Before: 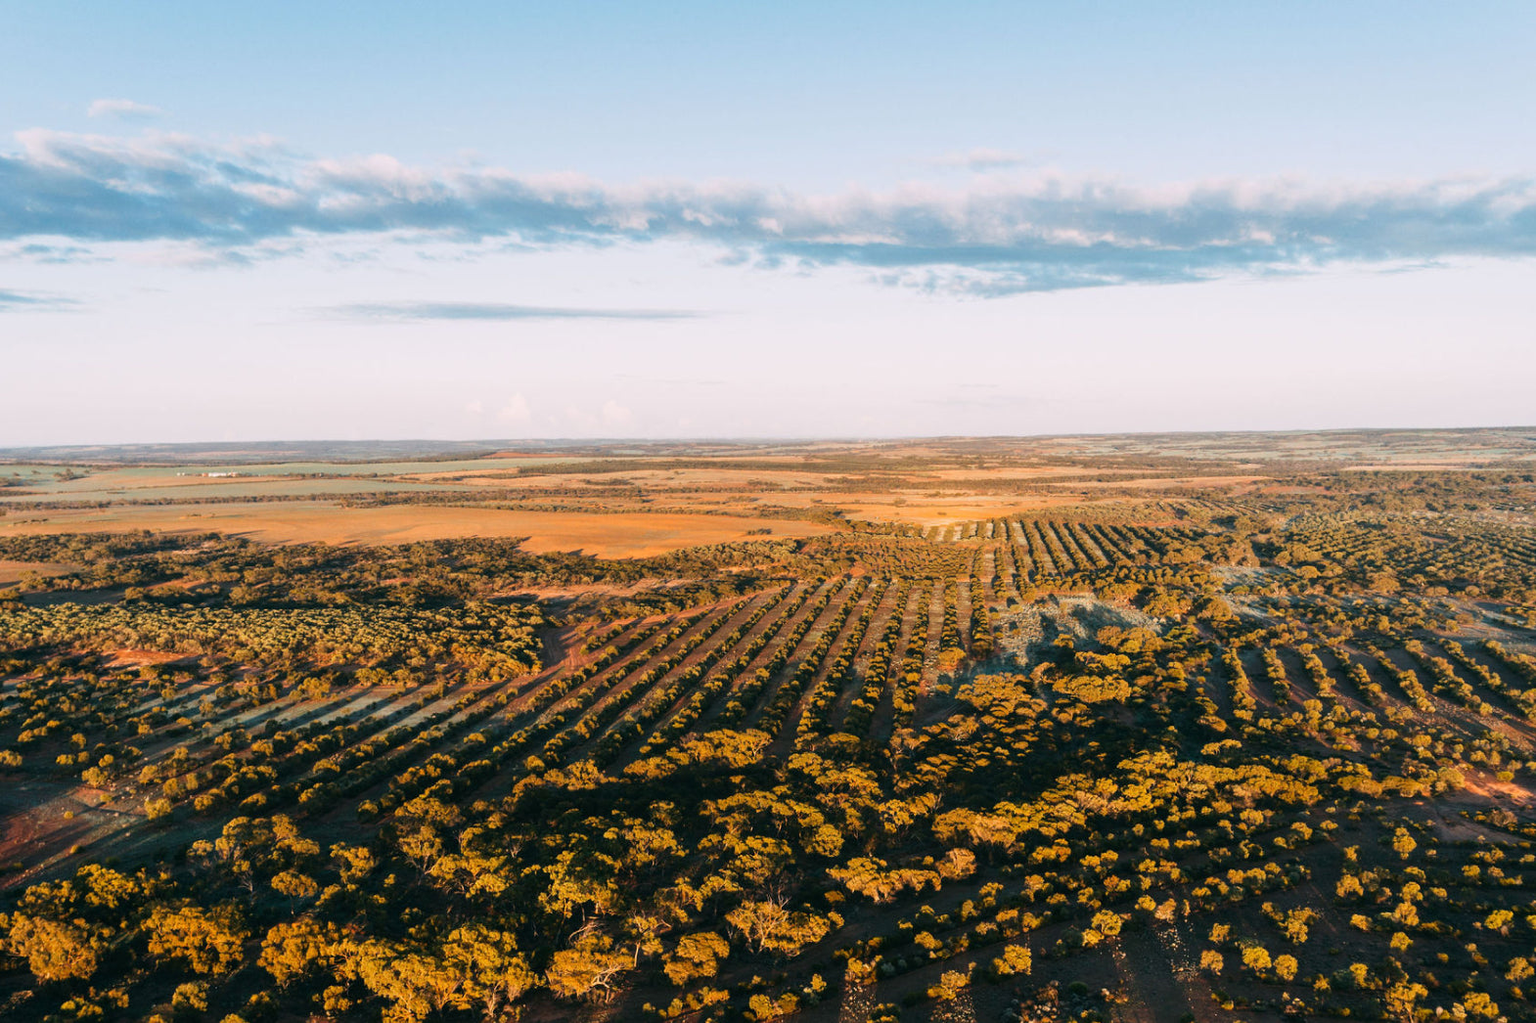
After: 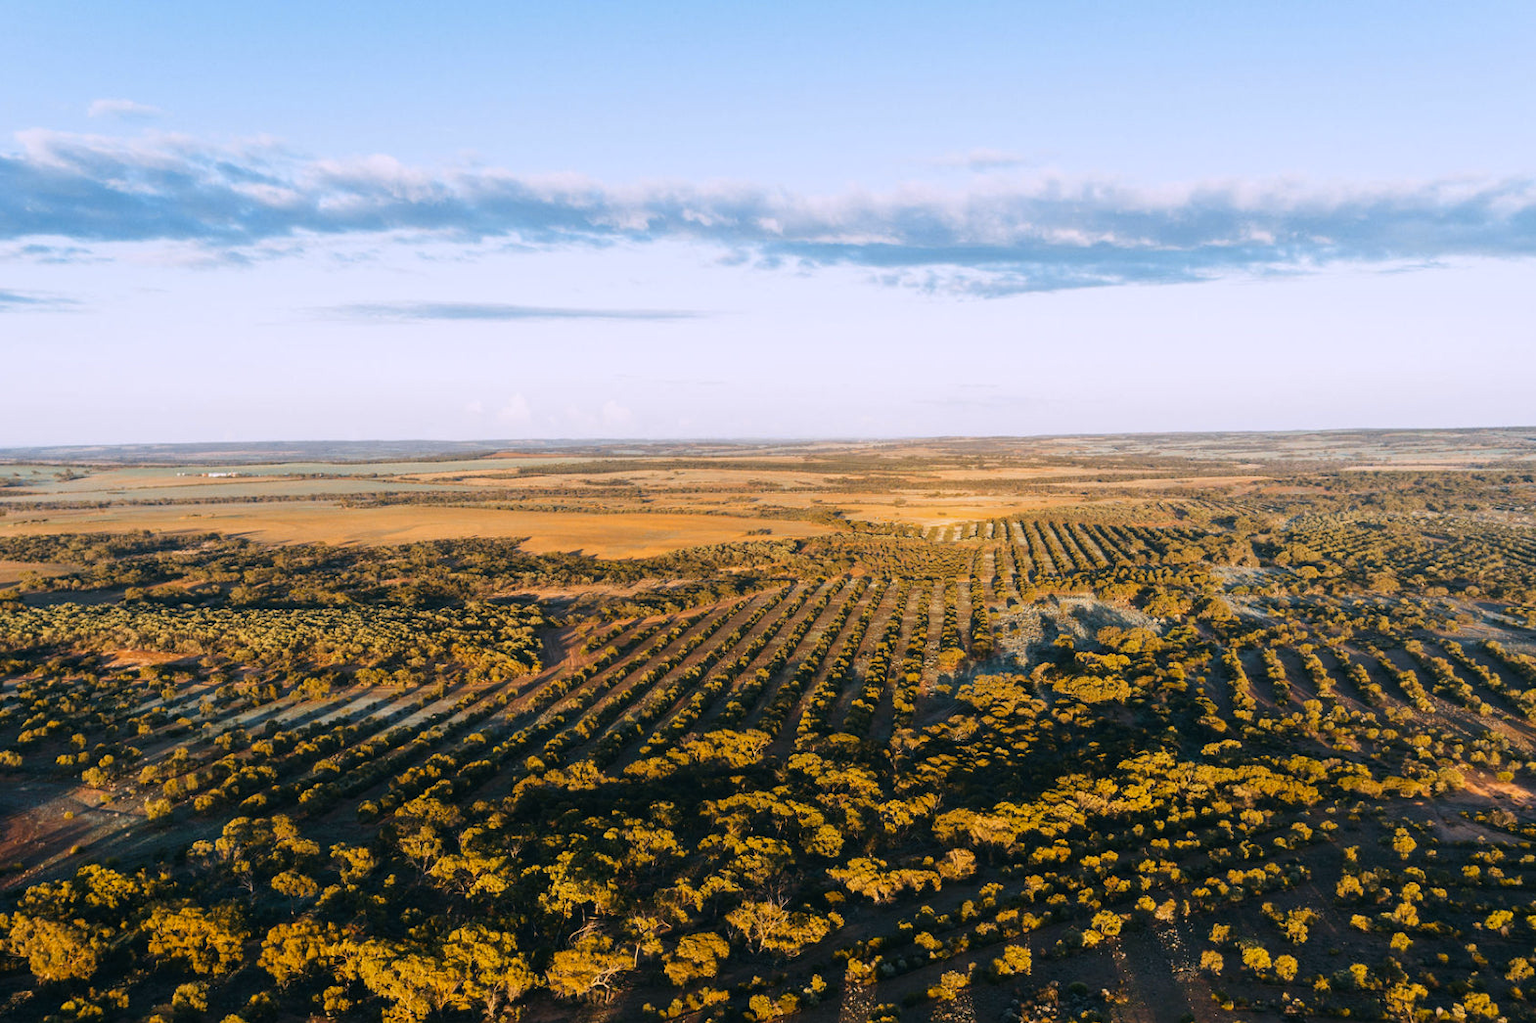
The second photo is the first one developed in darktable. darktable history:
color calibration: illuminant as shot in camera, x 0.358, y 0.373, temperature 4628.91 K
color contrast: green-magenta contrast 0.8, blue-yellow contrast 1.1, unbound 0
